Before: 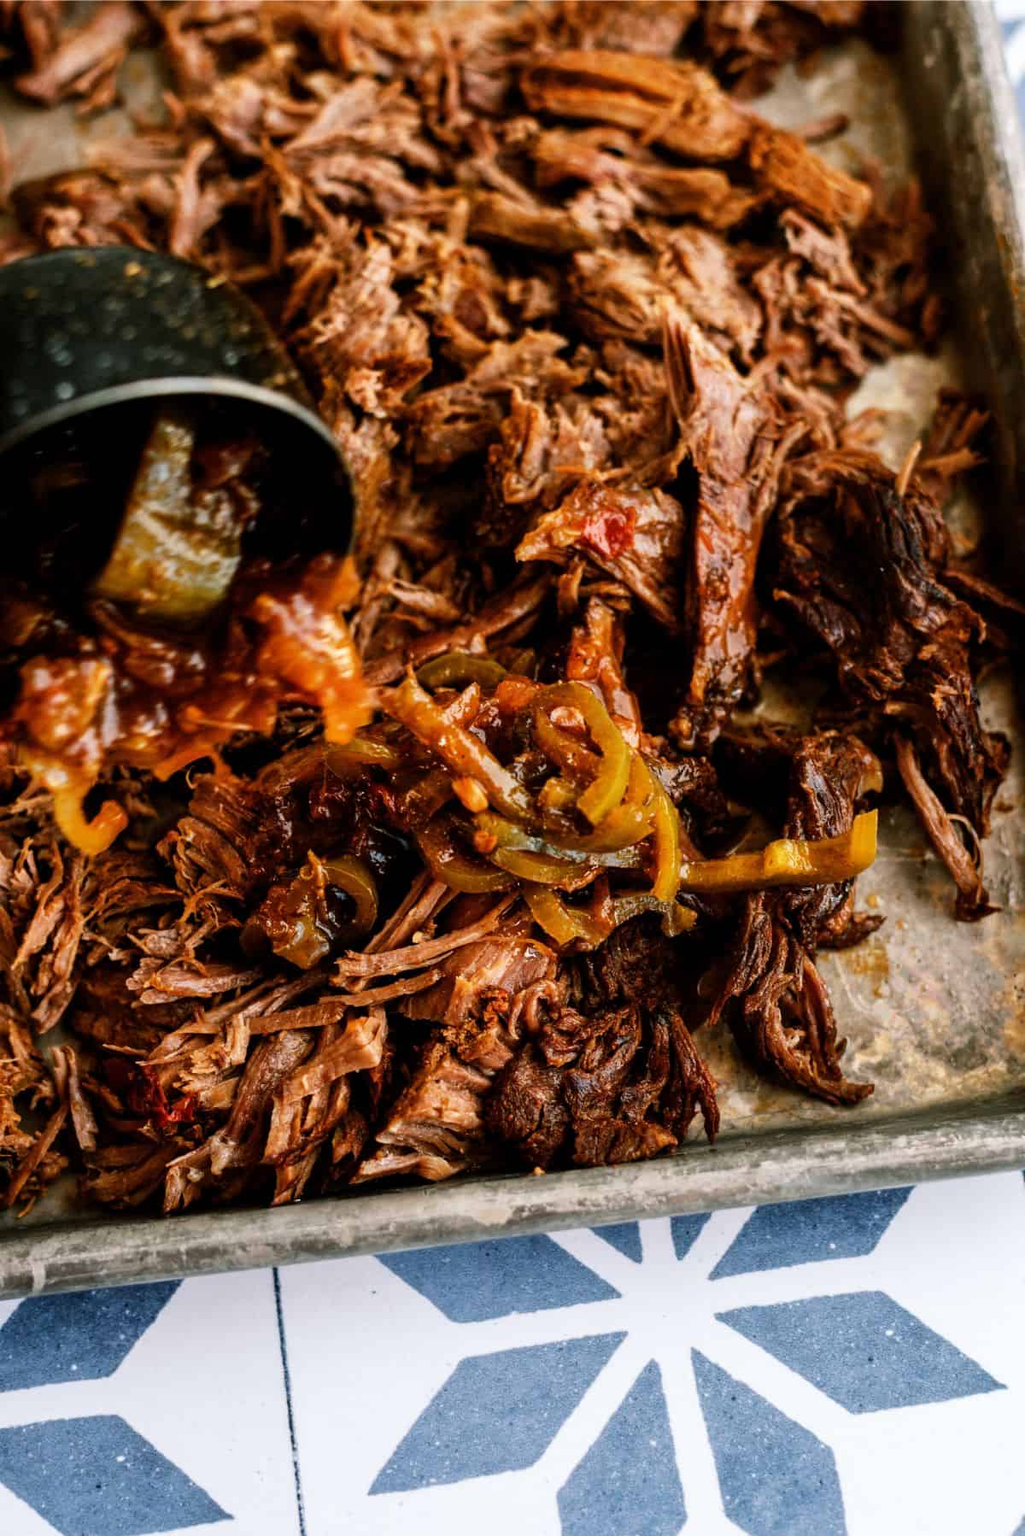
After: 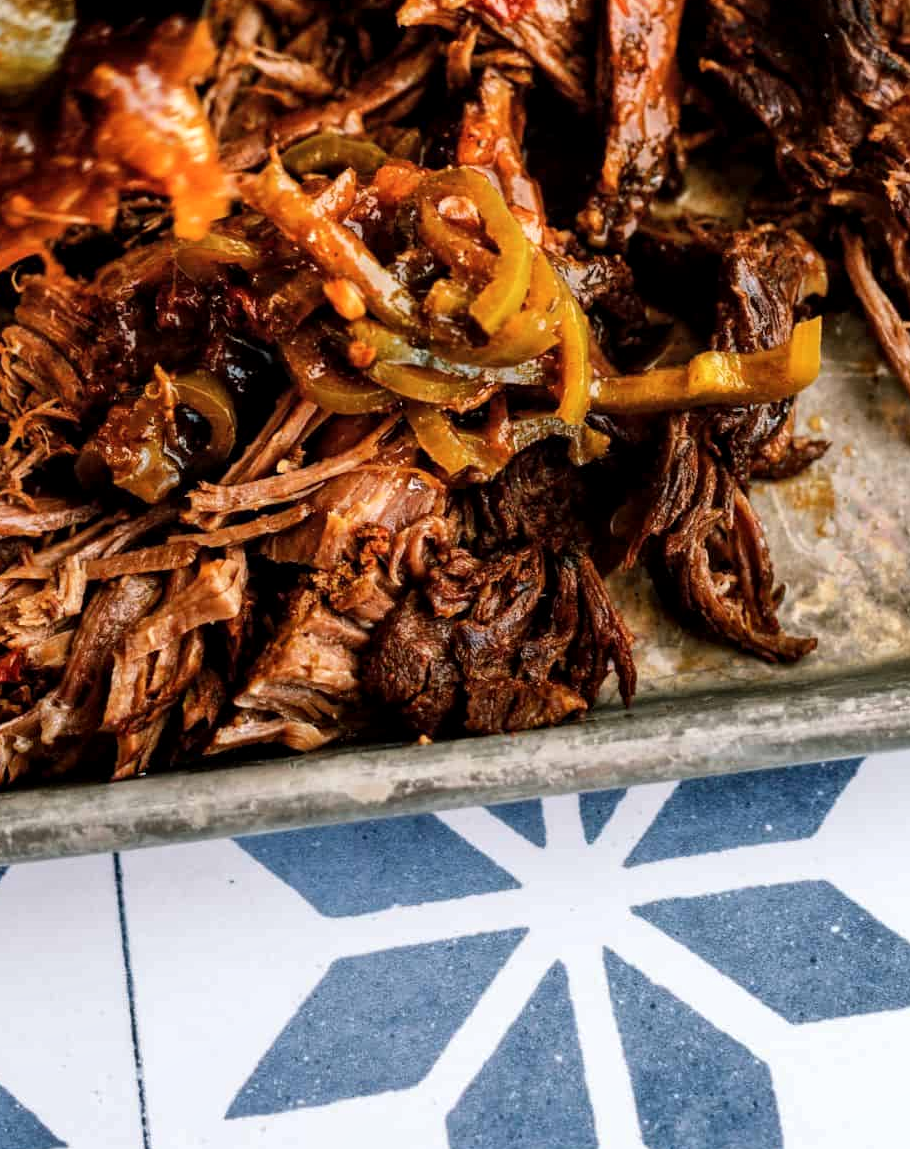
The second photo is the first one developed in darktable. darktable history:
crop and rotate: left 17.197%, top 35.162%, right 6.897%, bottom 0.9%
shadows and highlights: radius 266.09, soften with gaussian
local contrast: highlights 102%, shadows 100%, detail 119%, midtone range 0.2
